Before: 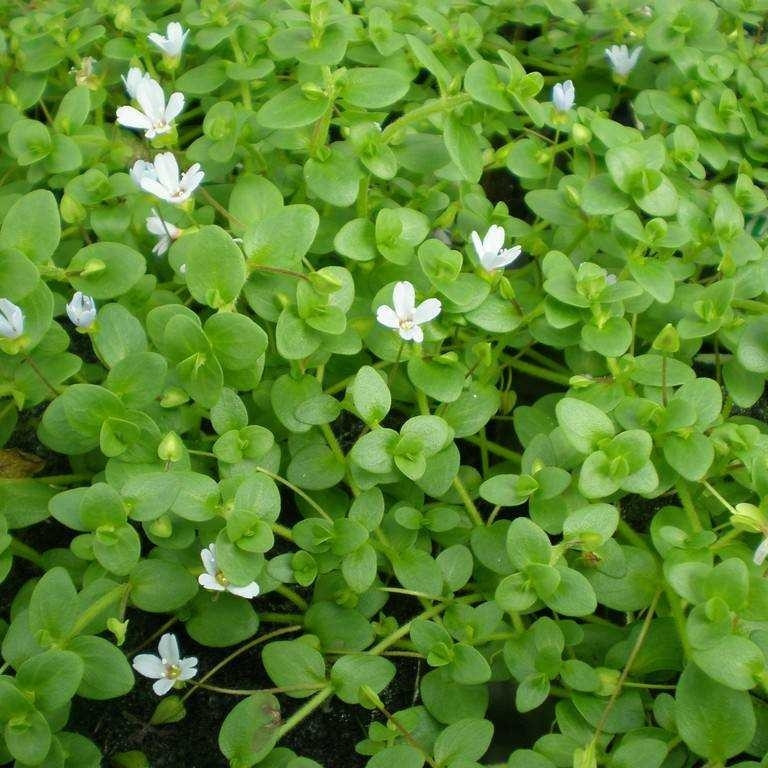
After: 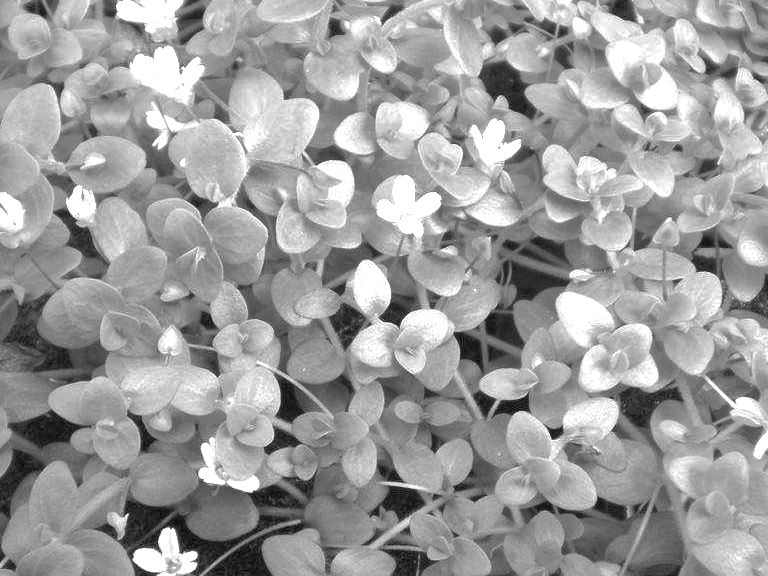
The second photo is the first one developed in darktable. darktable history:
exposure: black level correction 0, exposure 1.45 EV, compensate exposure bias true, compensate highlight preservation false
shadows and highlights: on, module defaults
crop: top 13.819%, bottom 11.169%
color calibration: output gray [0.21, 0.42, 0.37, 0], gray › normalize channels true, illuminant same as pipeline (D50), adaptation XYZ, x 0.346, y 0.359, gamut compression 0
